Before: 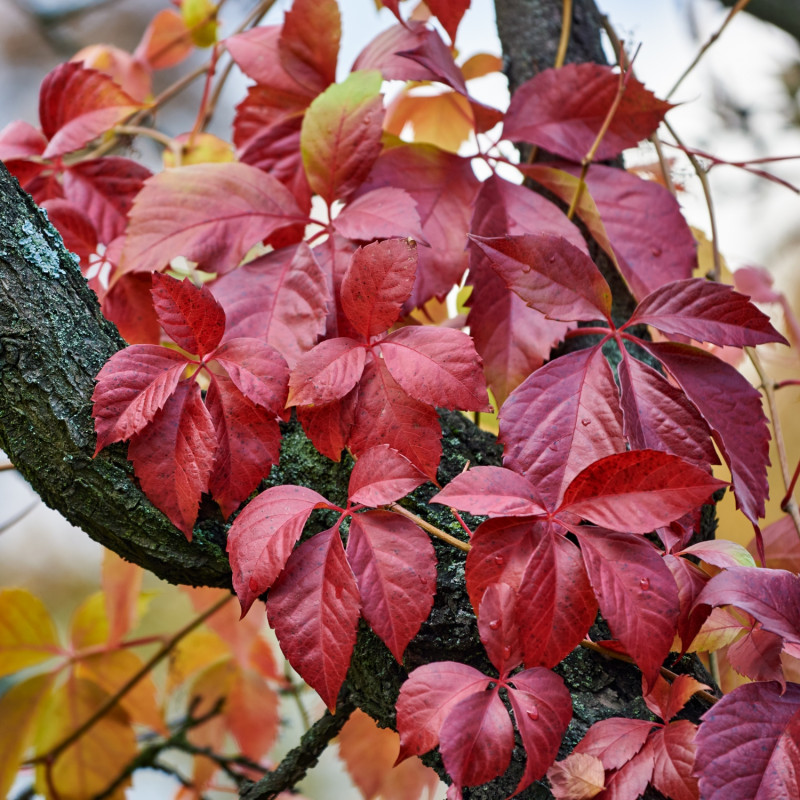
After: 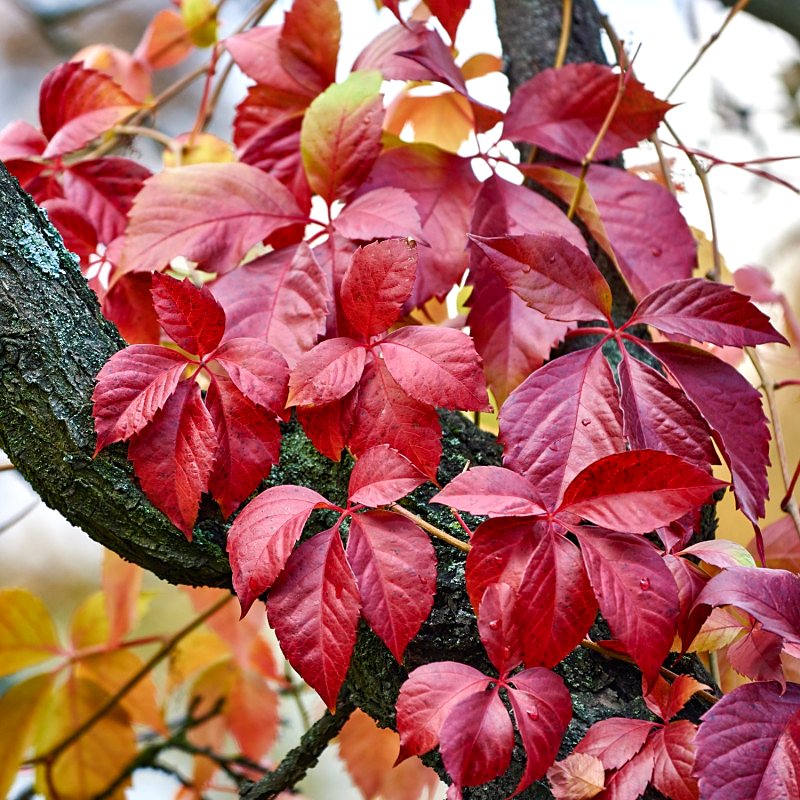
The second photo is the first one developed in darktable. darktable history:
sharpen: radius 0.982, amount 0.615
color balance rgb: power › hue 72.49°, perceptual saturation grading › global saturation 0.215%, perceptual saturation grading › highlights -15.273%, perceptual saturation grading › shadows 24.564%, perceptual brilliance grading › global brilliance 11.077%
